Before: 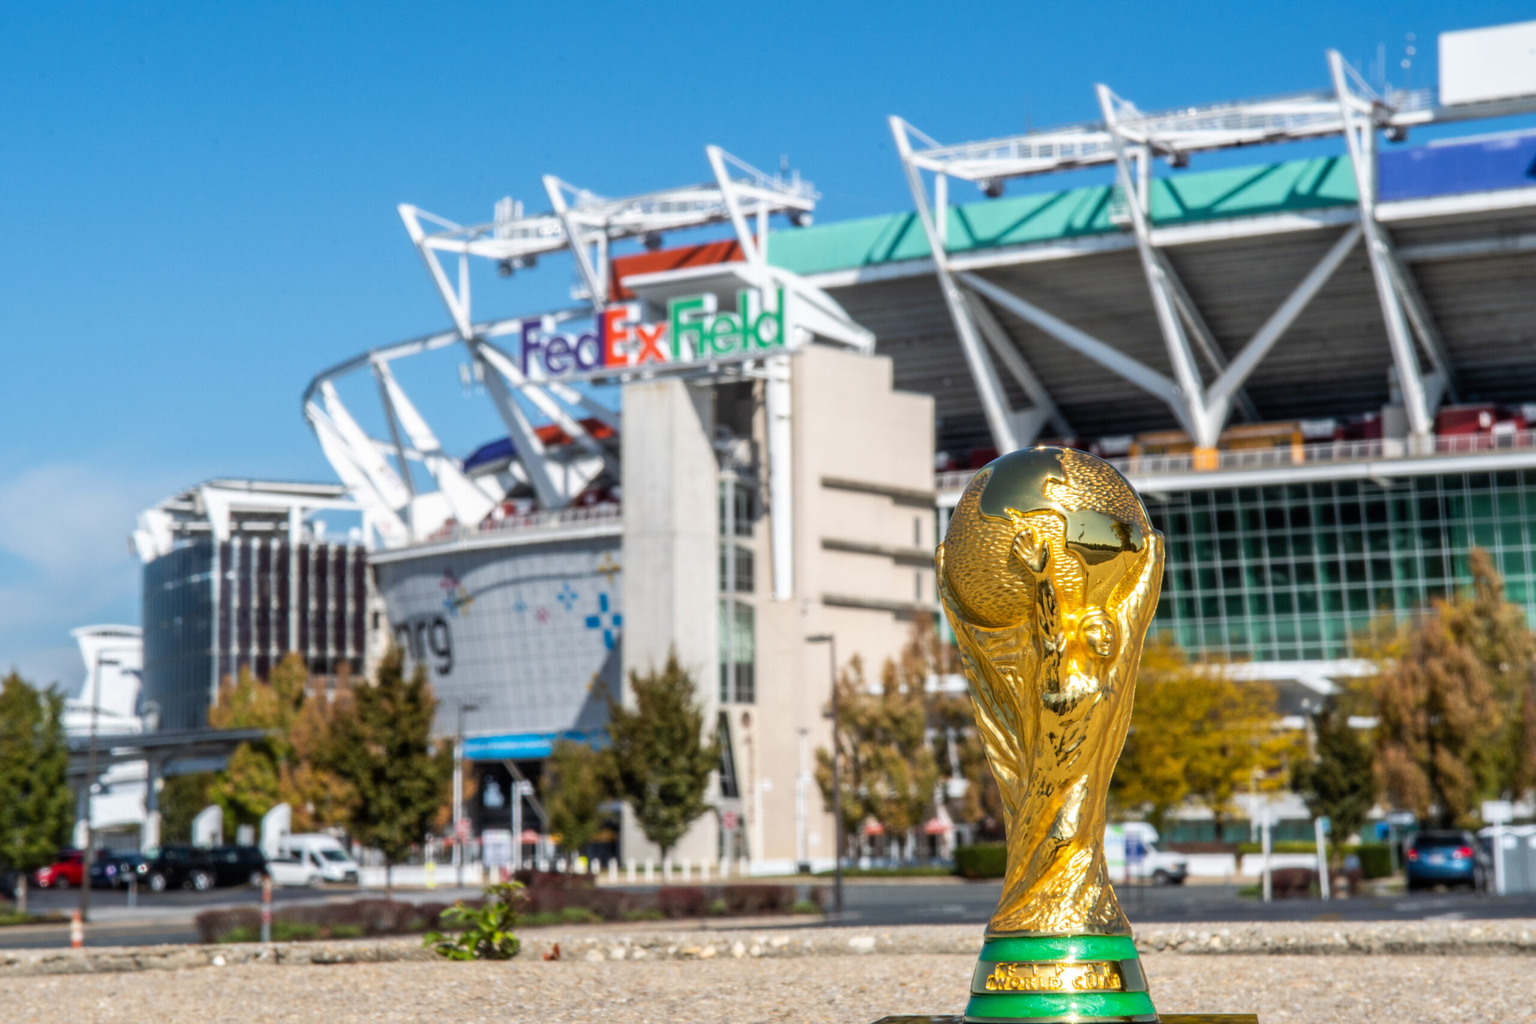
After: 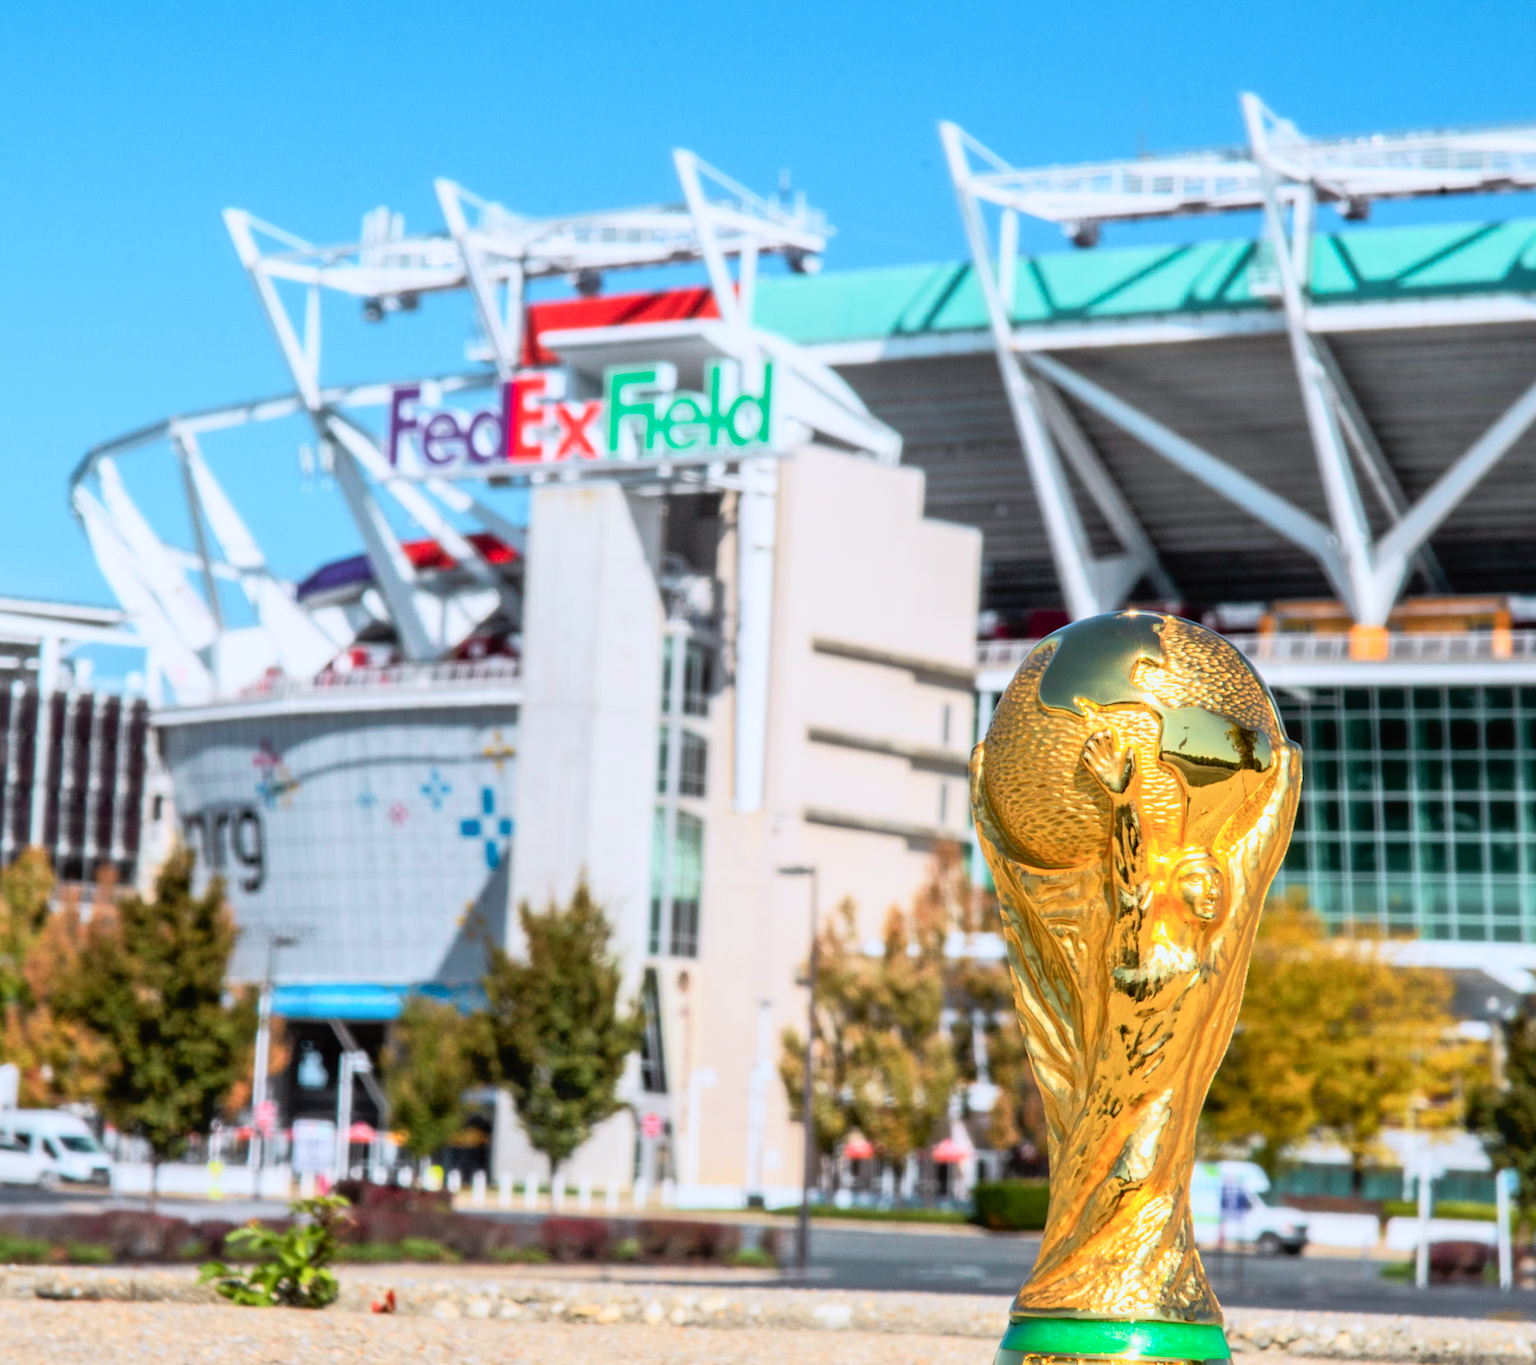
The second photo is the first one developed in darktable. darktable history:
crop and rotate: angle -3.27°, left 14.277%, top 0.028%, right 10.766%, bottom 0.028%
tone curve: curves: ch0 [(0, 0.005) (0.103, 0.097) (0.18, 0.22) (0.4, 0.485) (0.5, 0.612) (0.668, 0.787) (0.823, 0.894) (1, 0.971)]; ch1 [(0, 0) (0.172, 0.123) (0.324, 0.253) (0.396, 0.388) (0.478, 0.461) (0.499, 0.498) (0.522, 0.528) (0.609, 0.686) (0.704, 0.818) (1, 1)]; ch2 [(0, 0) (0.411, 0.424) (0.496, 0.501) (0.515, 0.514) (0.555, 0.585) (0.641, 0.69) (1, 1)], color space Lab, independent channels, preserve colors none
color correction: highlights a* -0.772, highlights b* -8.92
white balance: red 1, blue 1
